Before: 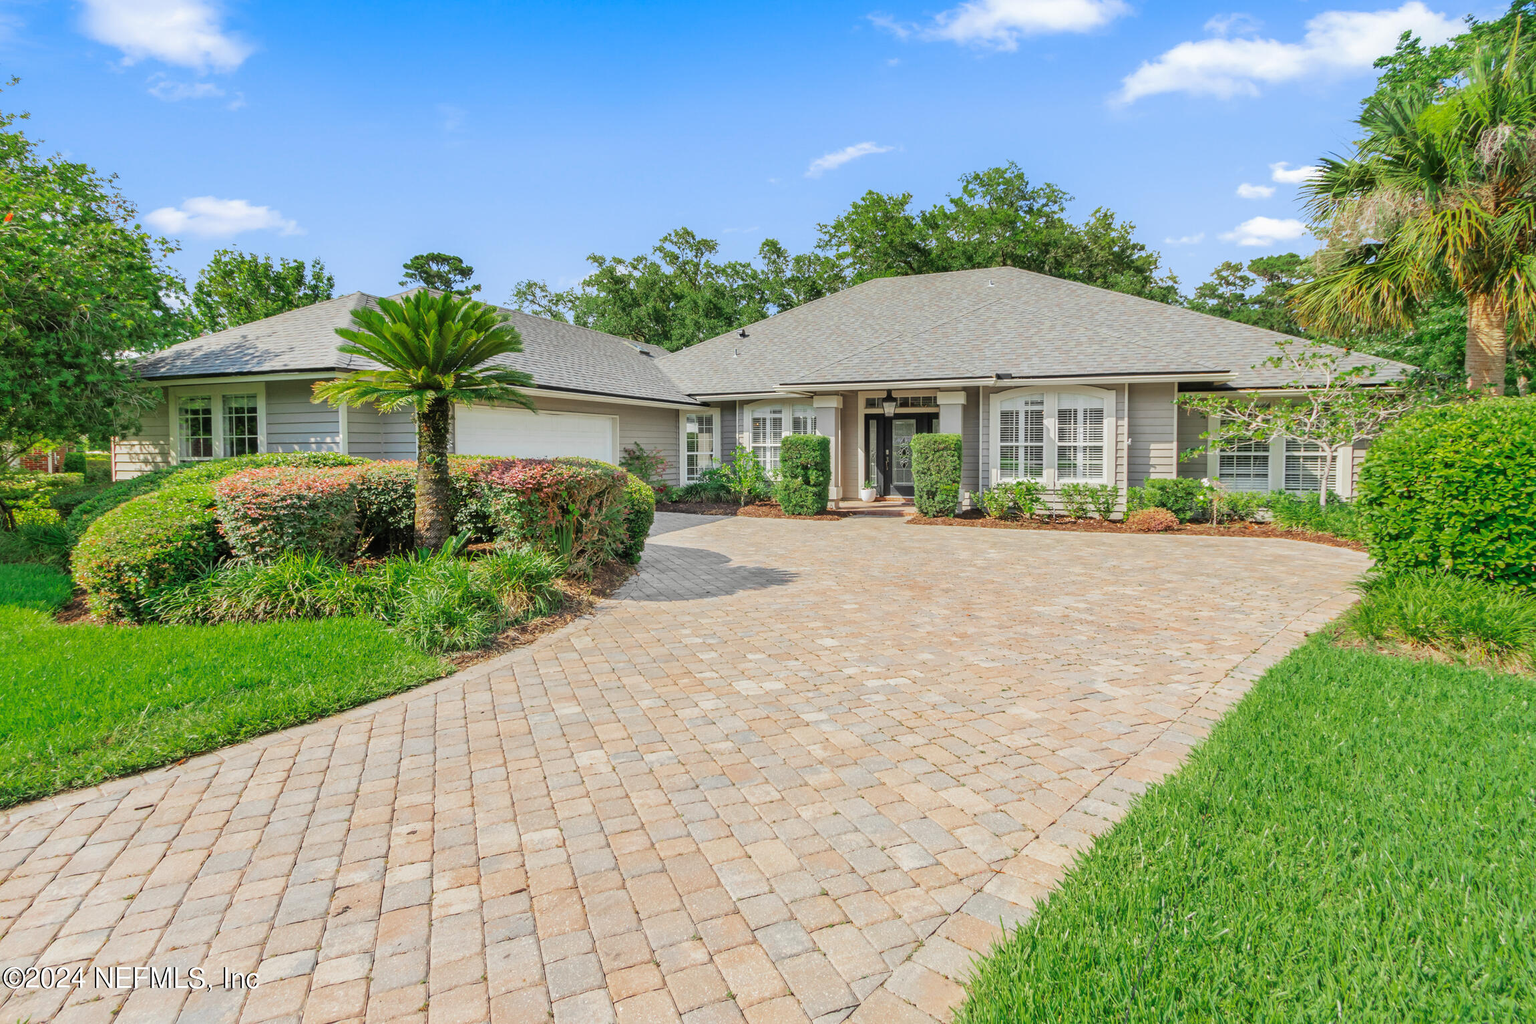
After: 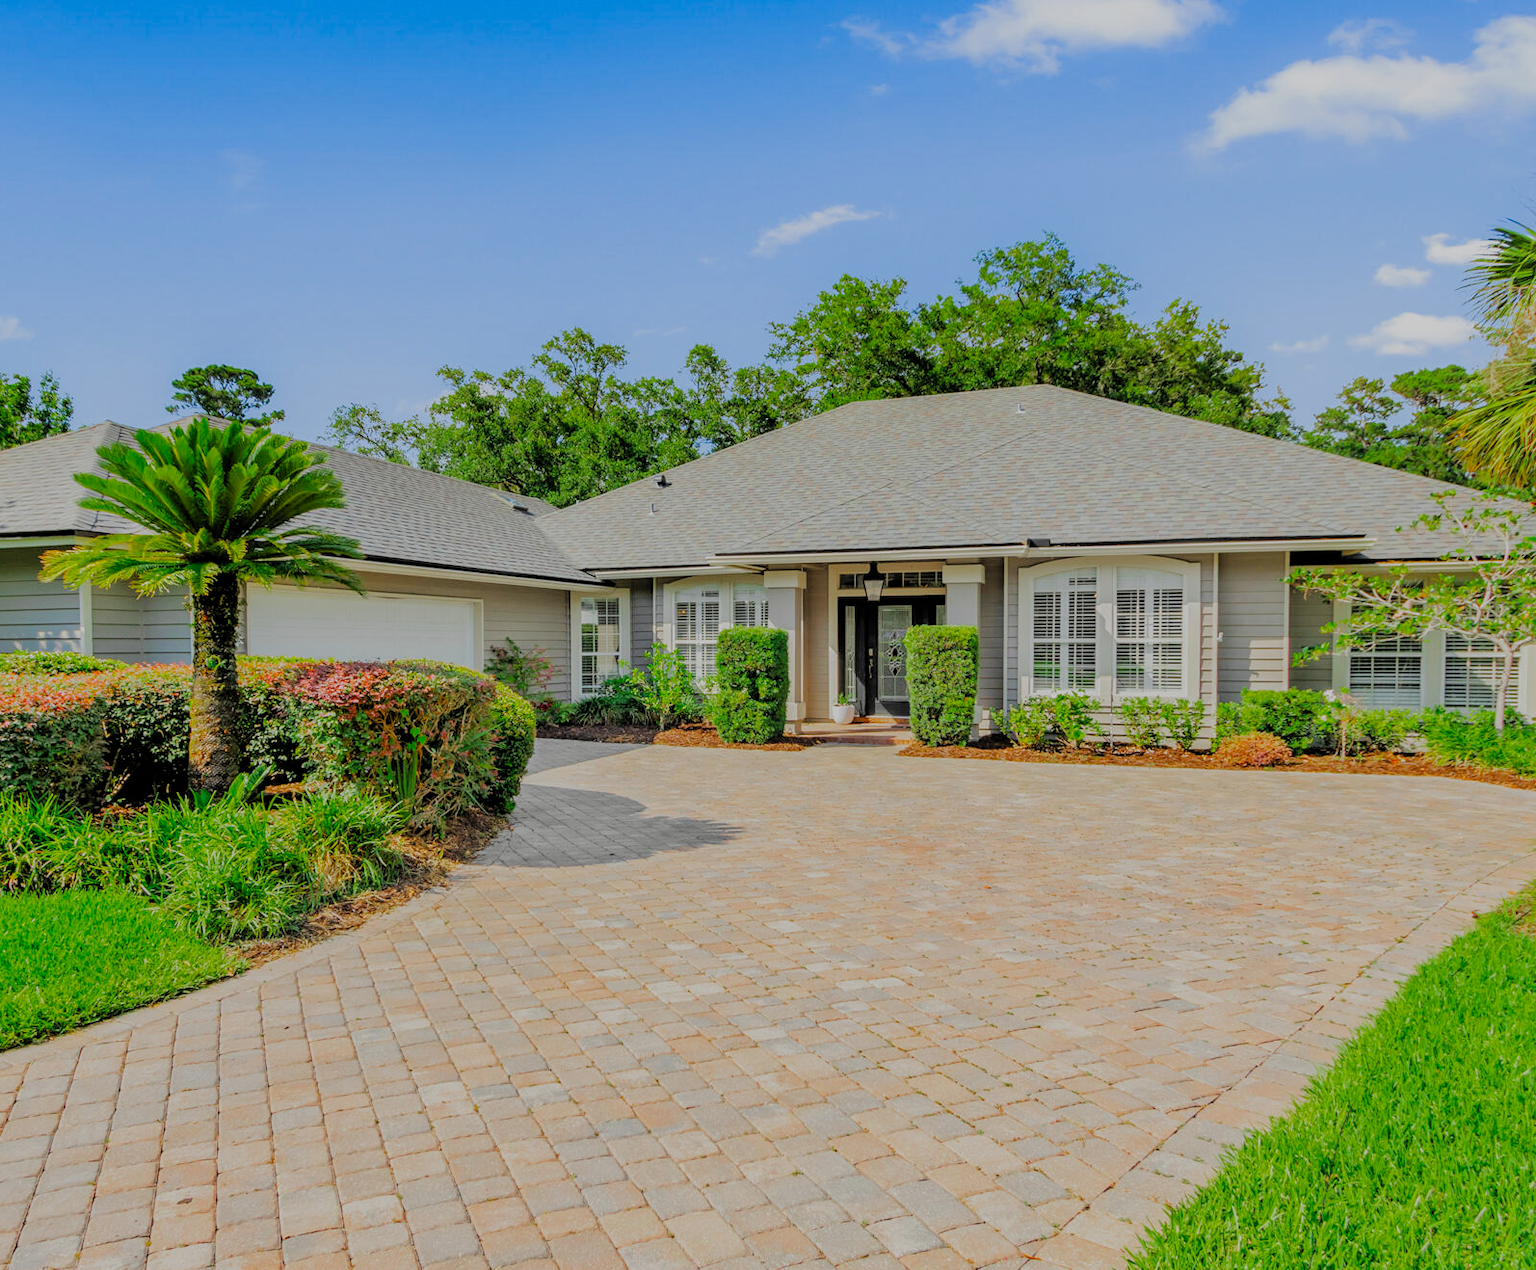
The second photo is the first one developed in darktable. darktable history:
crop: left 18.479%, right 12.2%, bottom 13.971%
filmic rgb: black relative exposure -4.4 EV, white relative exposure 5 EV, threshold 3 EV, hardness 2.23, latitude 40.06%, contrast 1.15, highlights saturation mix 10%, shadows ↔ highlights balance 1.04%, preserve chrominance RGB euclidean norm (legacy), color science v4 (2020), enable highlight reconstruction true
